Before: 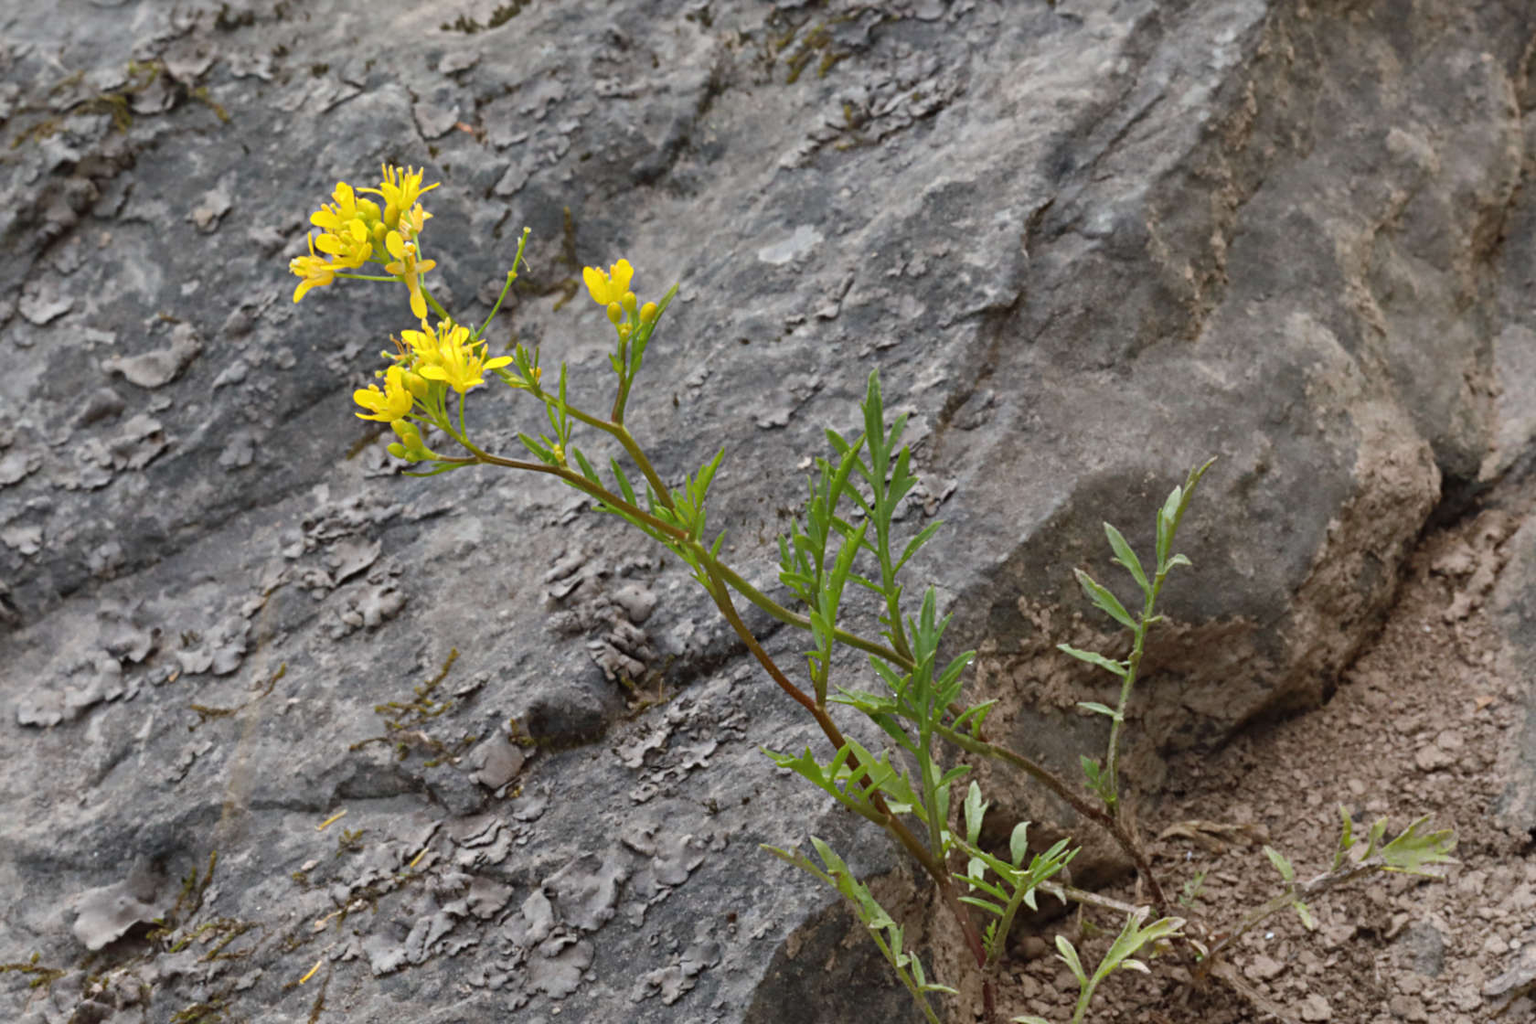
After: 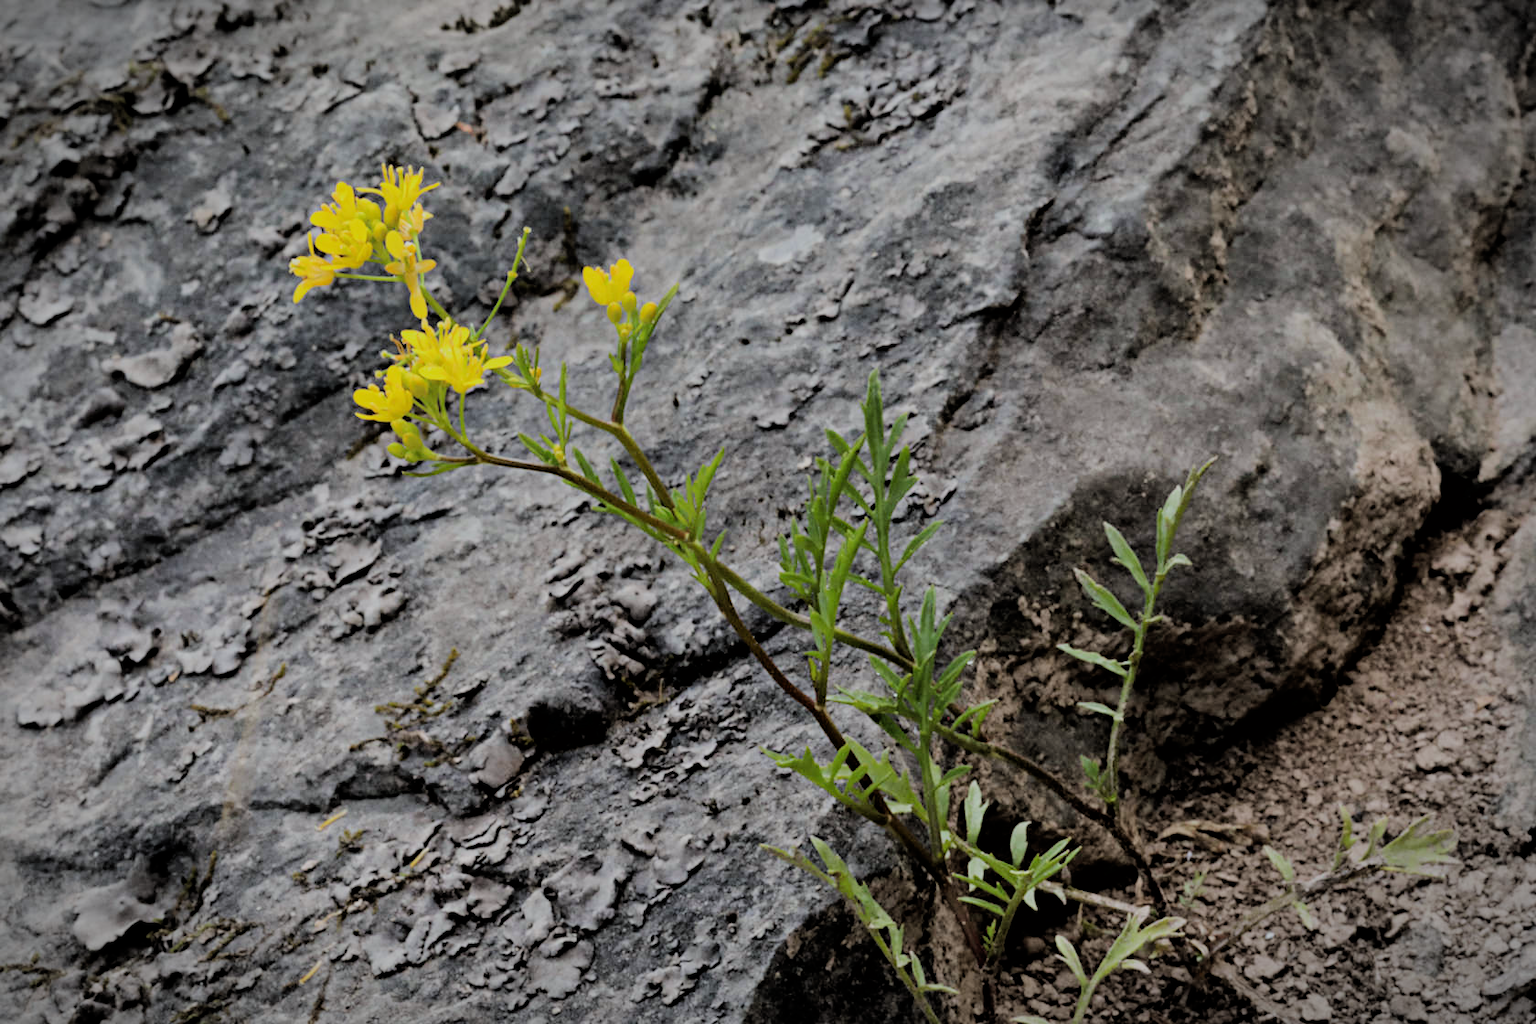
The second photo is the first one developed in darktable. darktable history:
vignetting: fall-off start 87%, automatic ratio true
filmic rgb: black relative exposure -3.21 EV, white relative exposure 7.02 EV, hardness 1.46, contrast 1.35
white balance: red 0.986, blue 1.01
